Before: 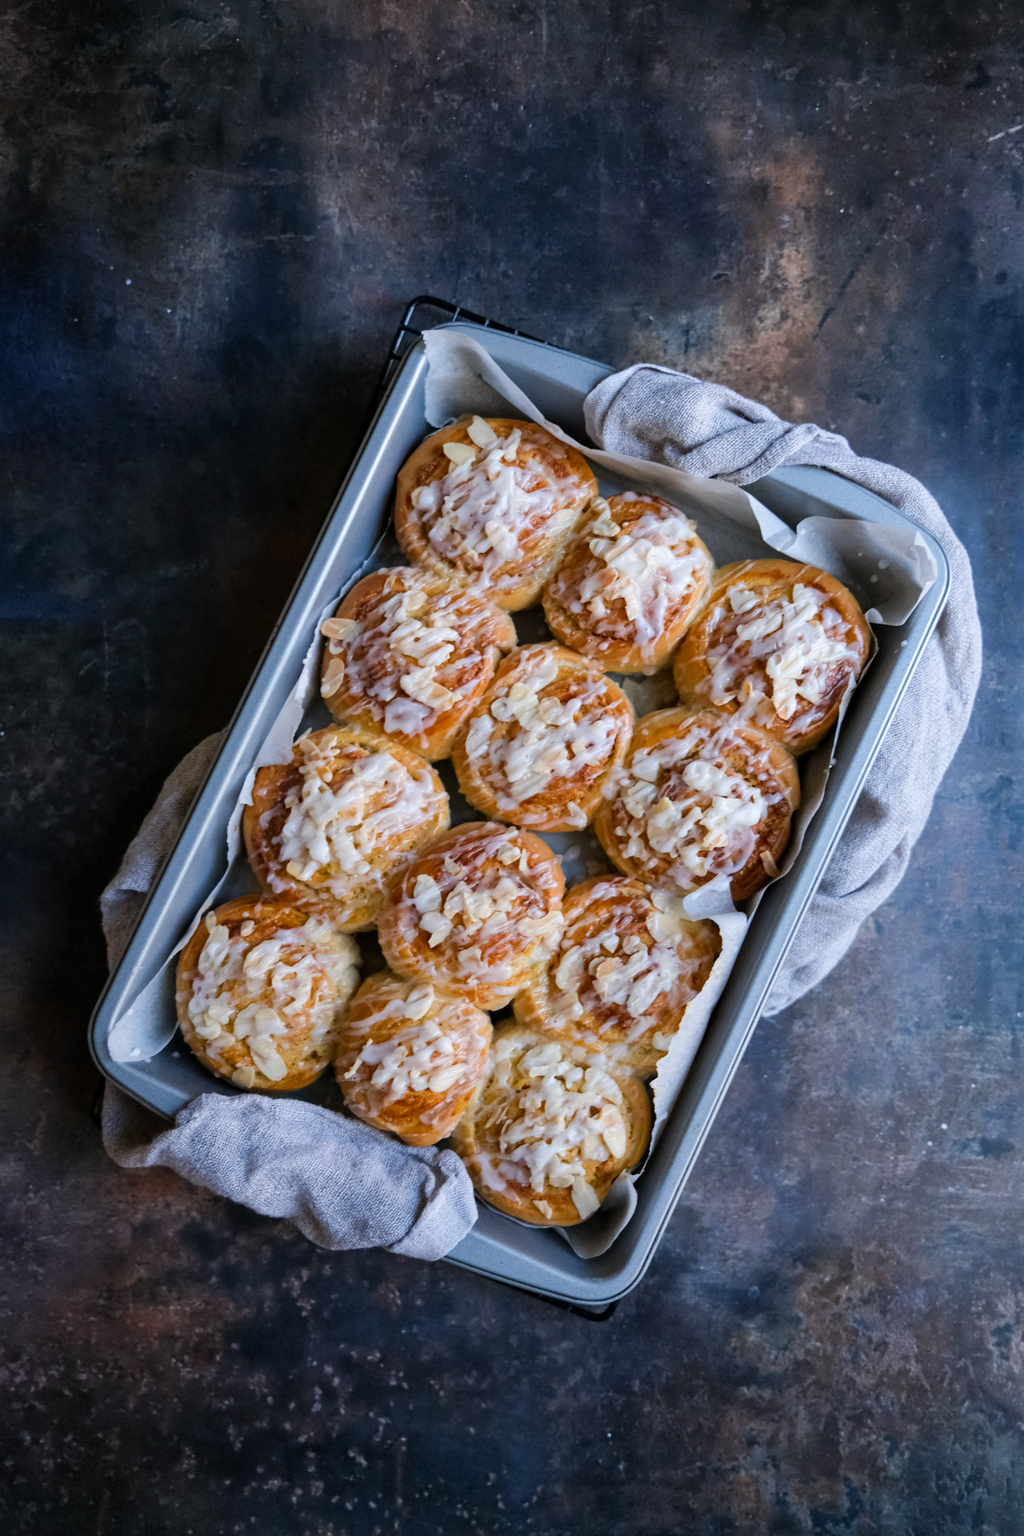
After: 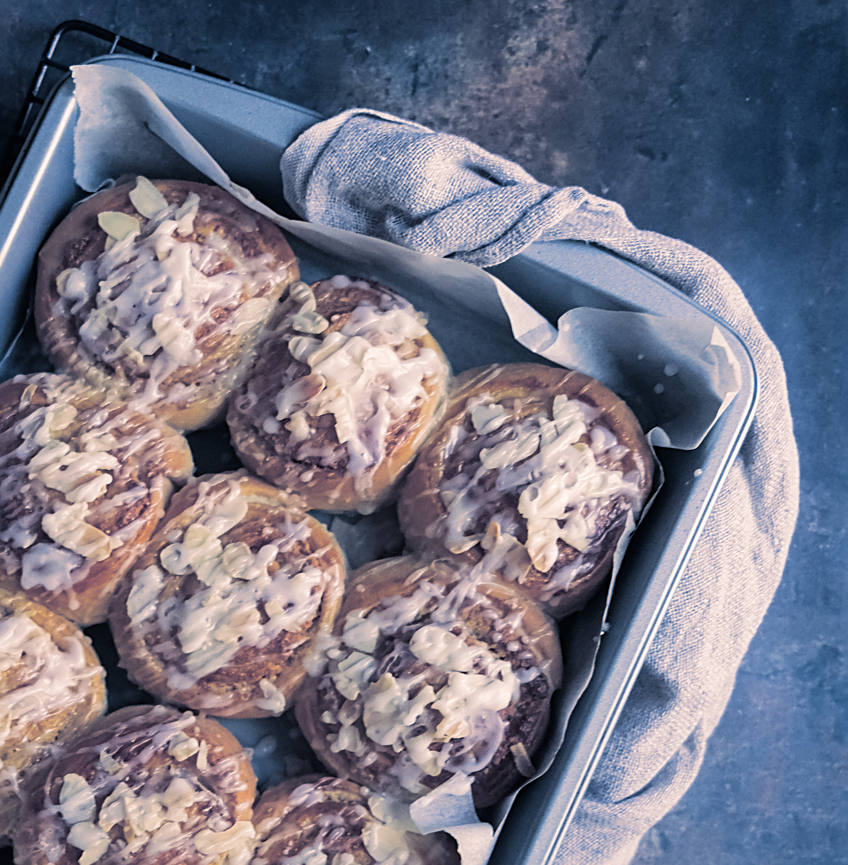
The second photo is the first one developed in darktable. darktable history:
contrast equalizer: octaves 7, y [[0.6 ×6], [0.55 ×6], [0 ×6], [0 ×6], [0 ×6]], mix -0.2
sharpen: on, module defaults
crop: left 36.005%, top 18.293%, right 0.31%, bottom 38.444%
split-toning: shadows › hue 226.8°, shadows › saturation 0.56, highlights › hue 28.8°, balance -40, compress 0%
